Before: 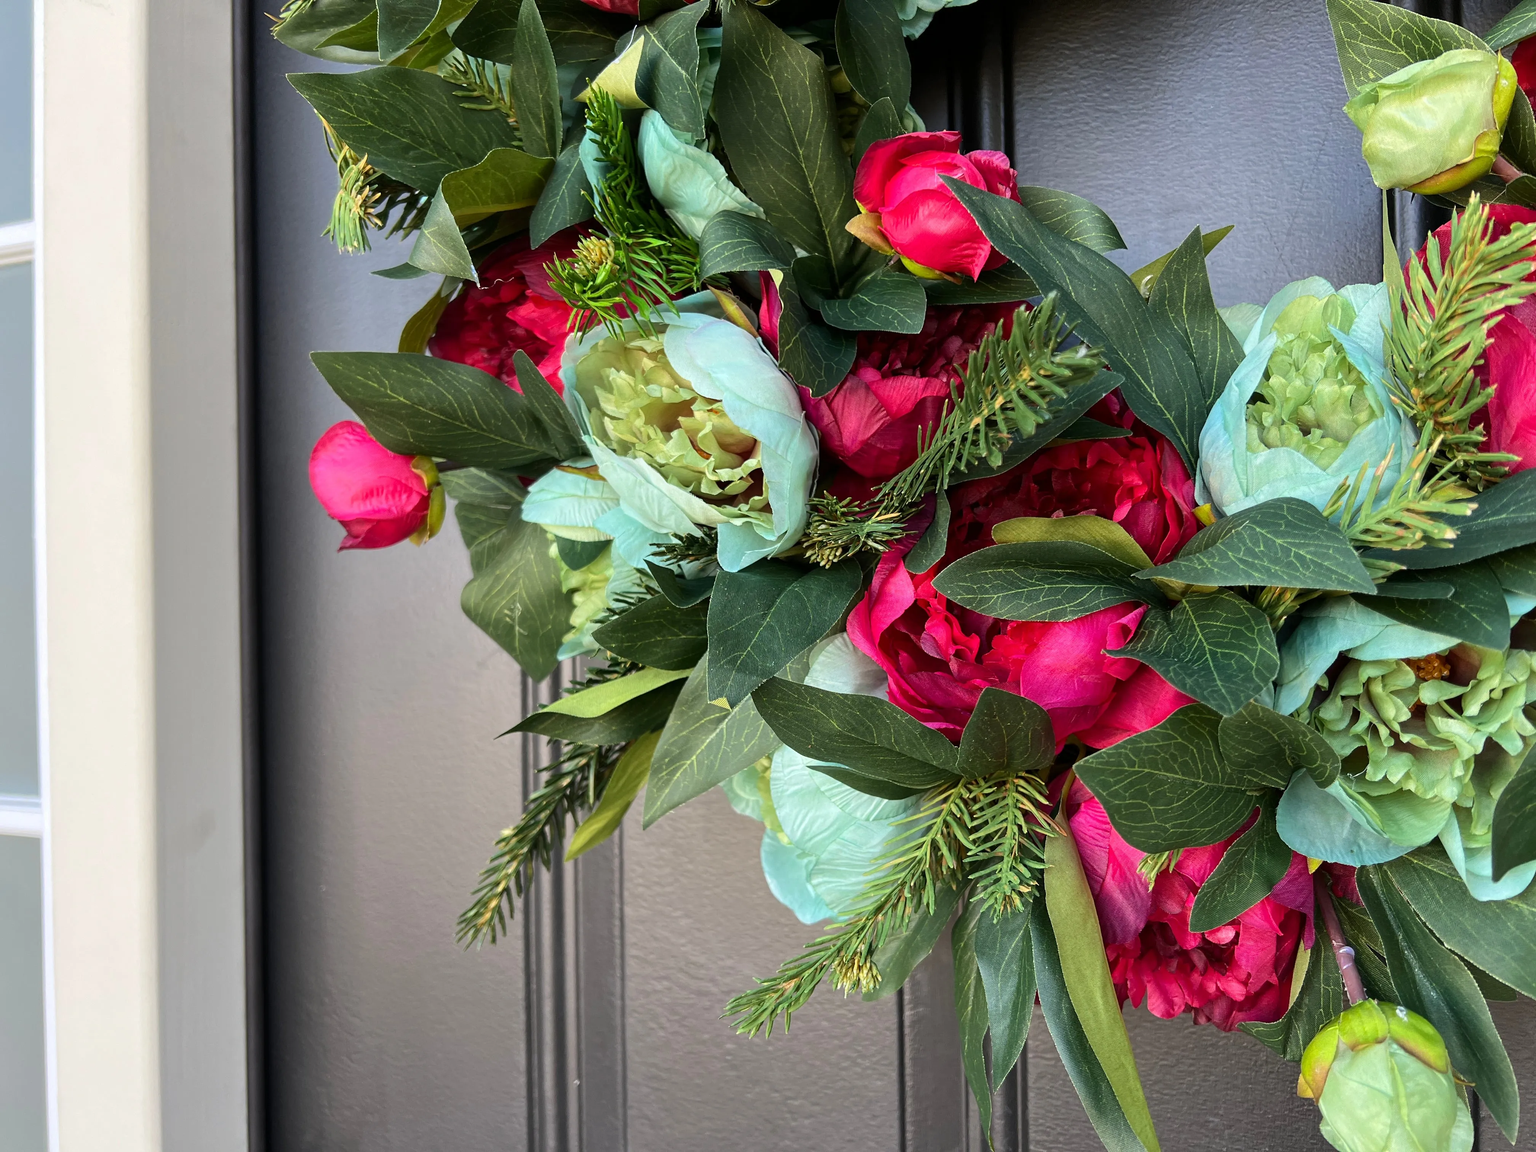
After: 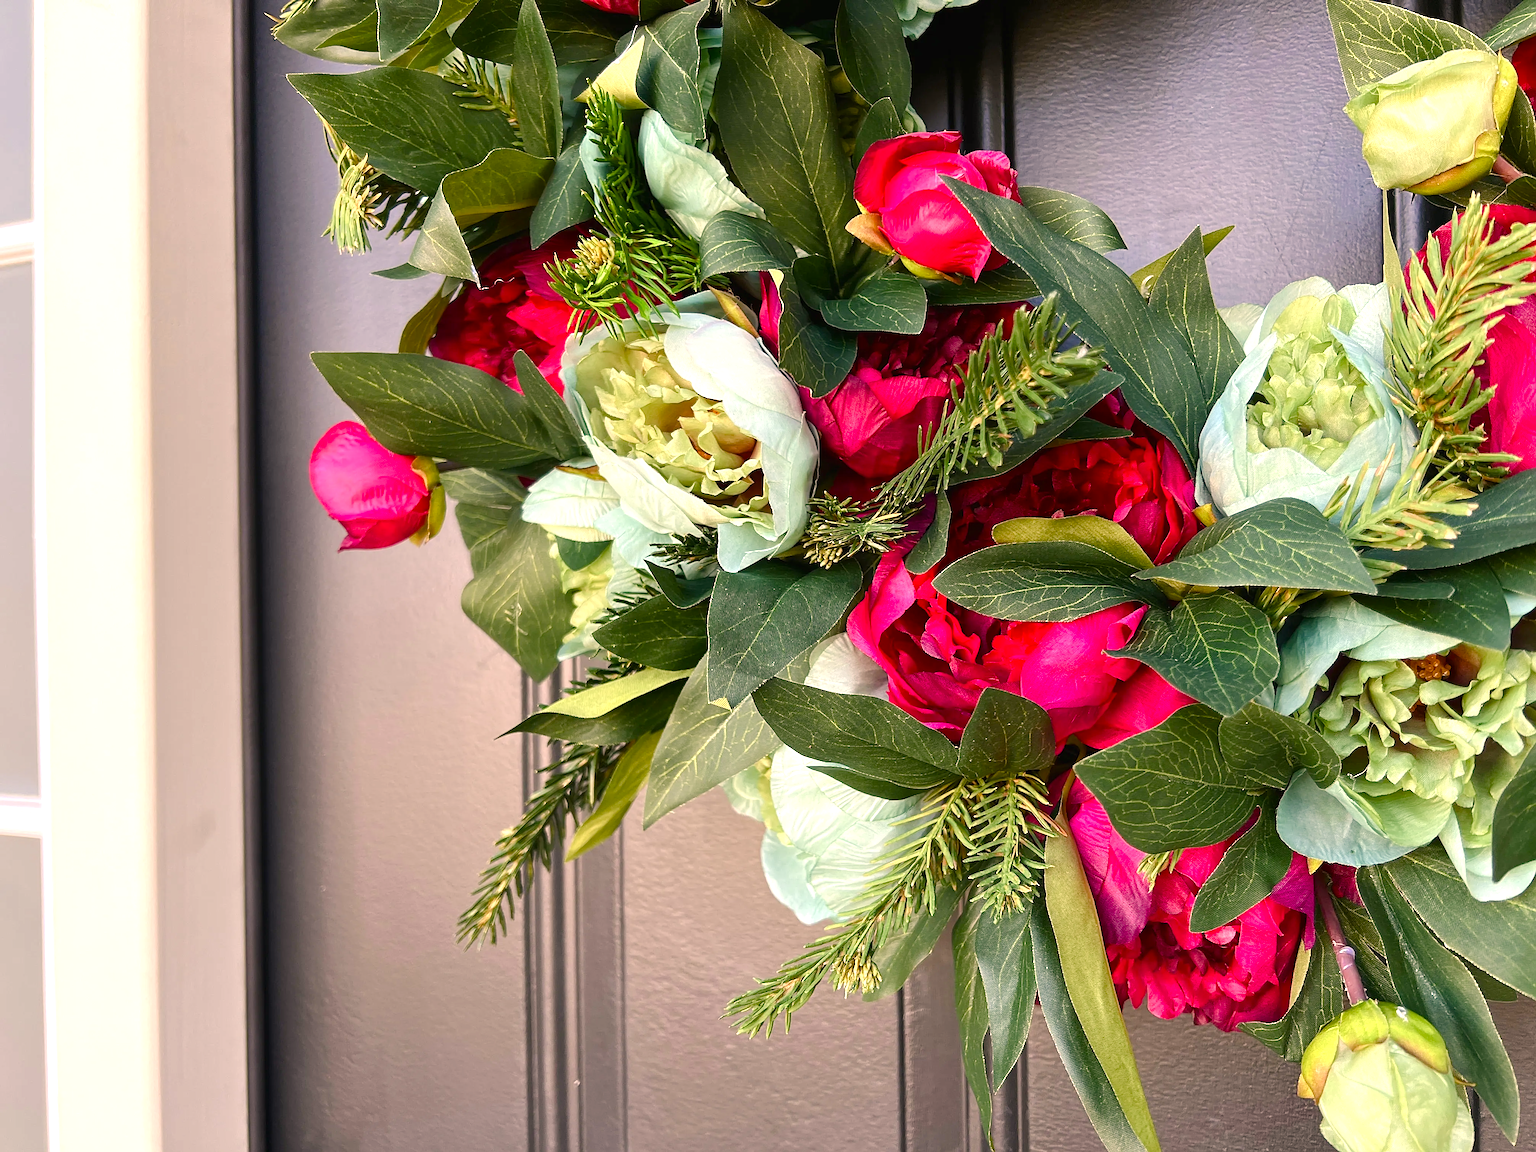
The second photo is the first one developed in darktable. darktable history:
color correction: highlights a* 11.96, highlights b* 11.58
exposure: black level correction -0.001, exposure 0.08 EV, compensate highlight preservation false
sharpen: on, module defaults
color balance rgb: perceptual saturation grading › global saturation 20%, perceptual saturation grading › highlights -50%, perceptual saturation grading › shadows 30%, perceptual brilliance grading › global brilliance 10%, perceptual brilliance grading › shadows 15%
